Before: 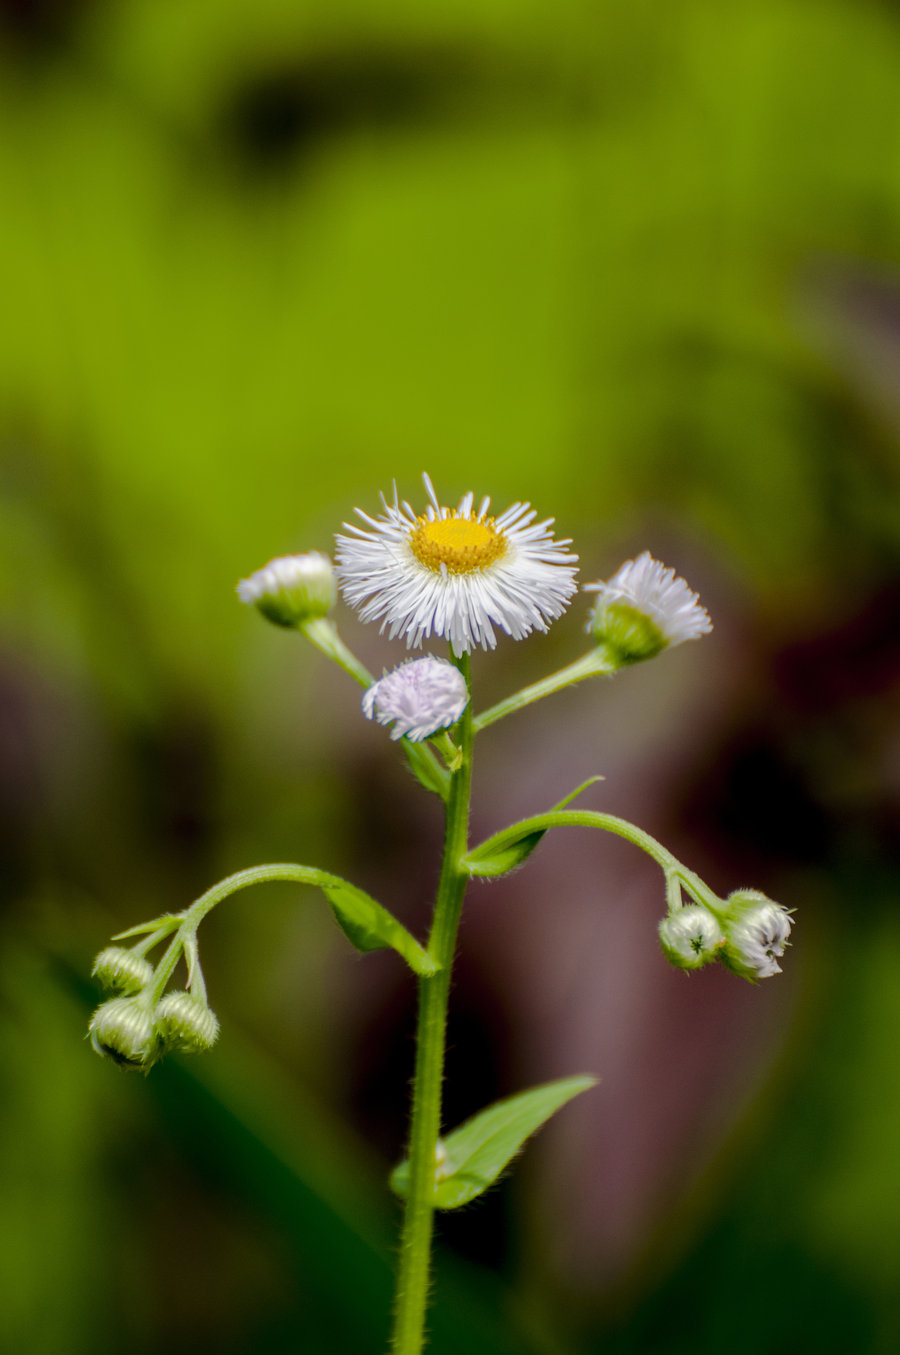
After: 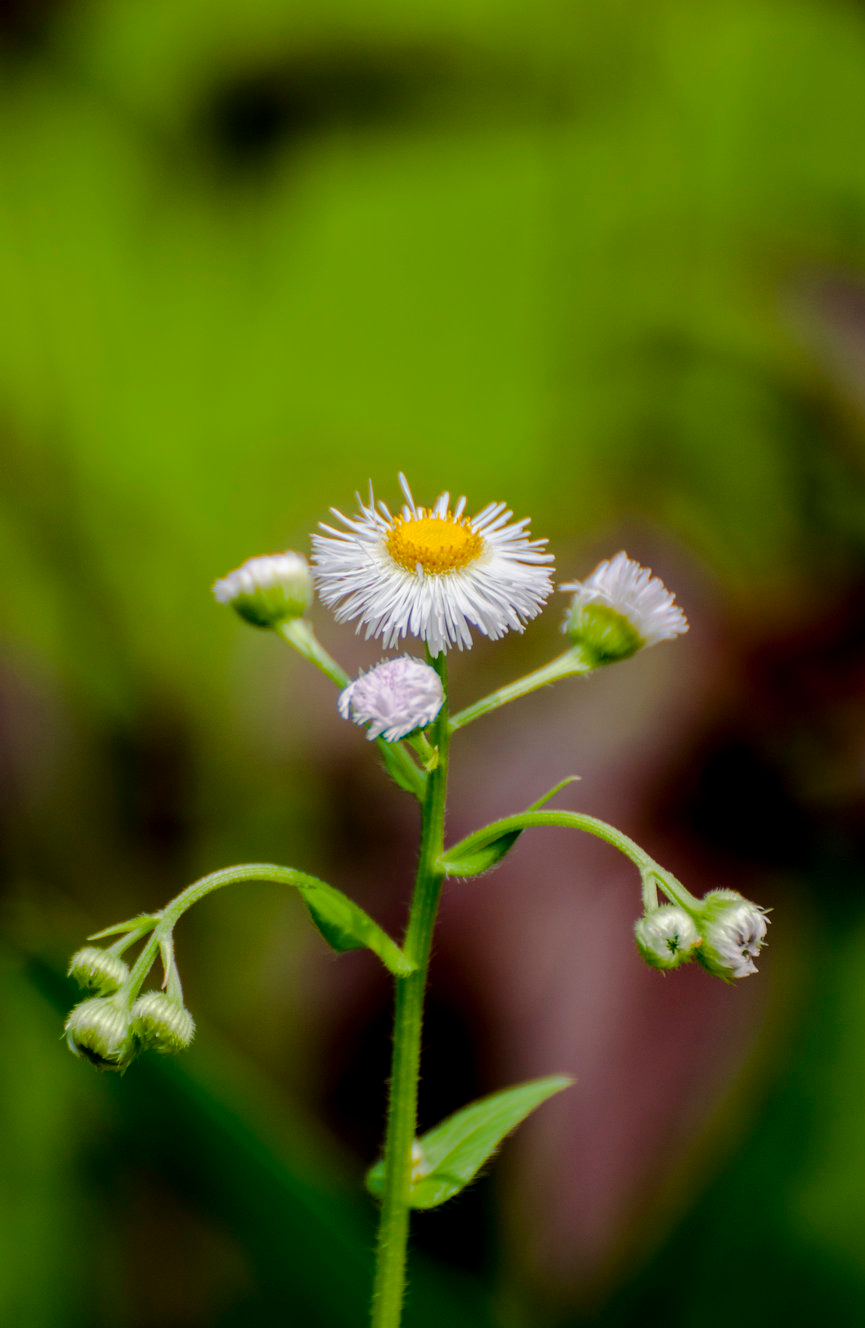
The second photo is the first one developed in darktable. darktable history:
crop and rotate: left 2.73%, right 1.094%, bottom 1.974%
